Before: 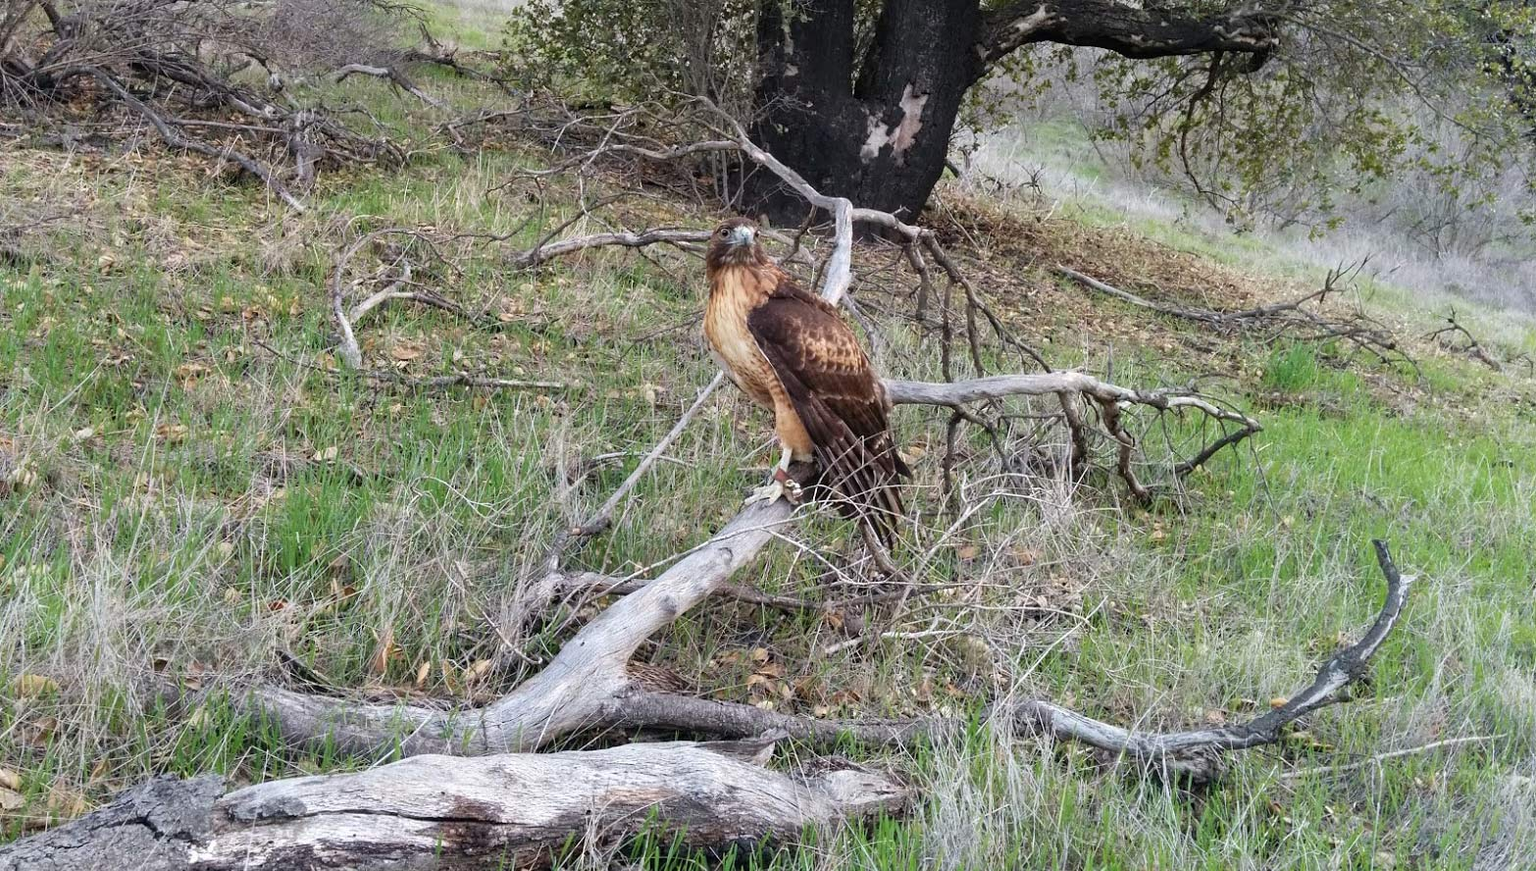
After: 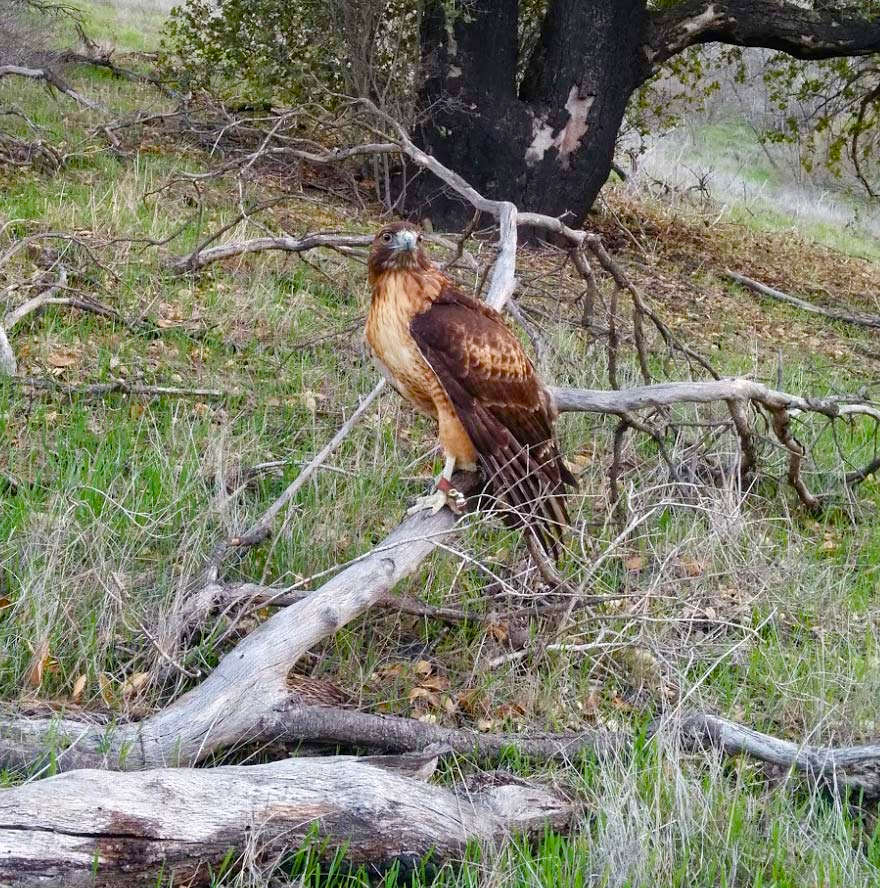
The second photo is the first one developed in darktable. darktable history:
color balance rgb: perceptual saturation grading › global saturation 35%, perceptual saturation grading › highlights -25%, perceptual saturation grading › shadows 50%
crop and rotate: left 22.516%, right 21.234%
